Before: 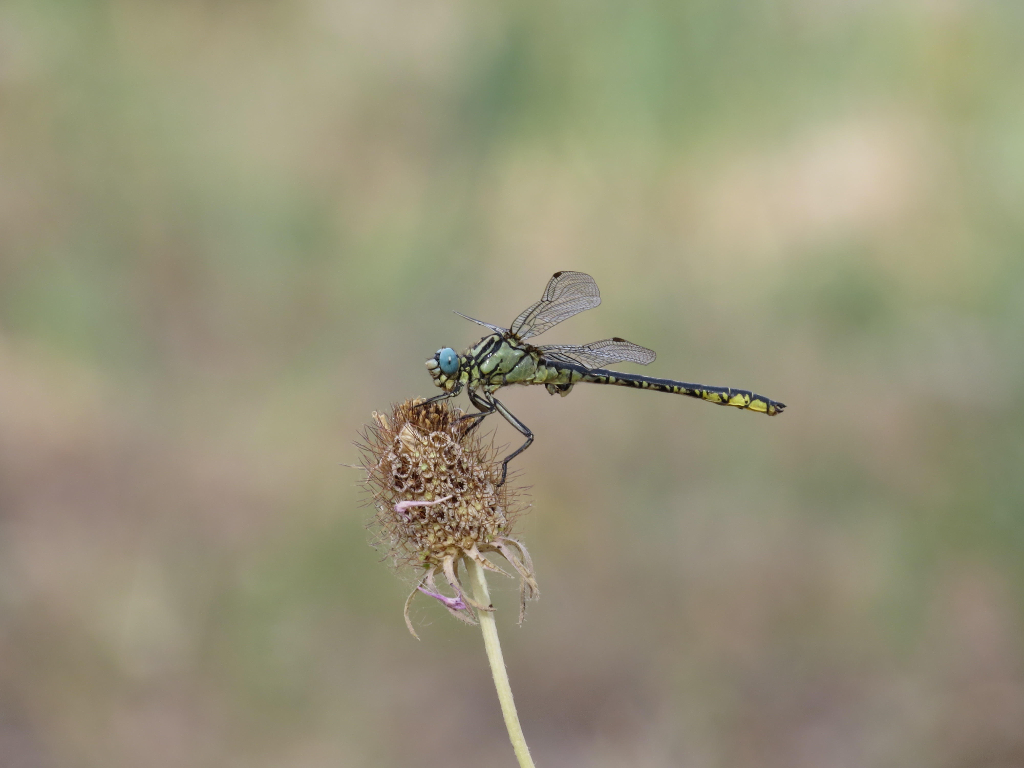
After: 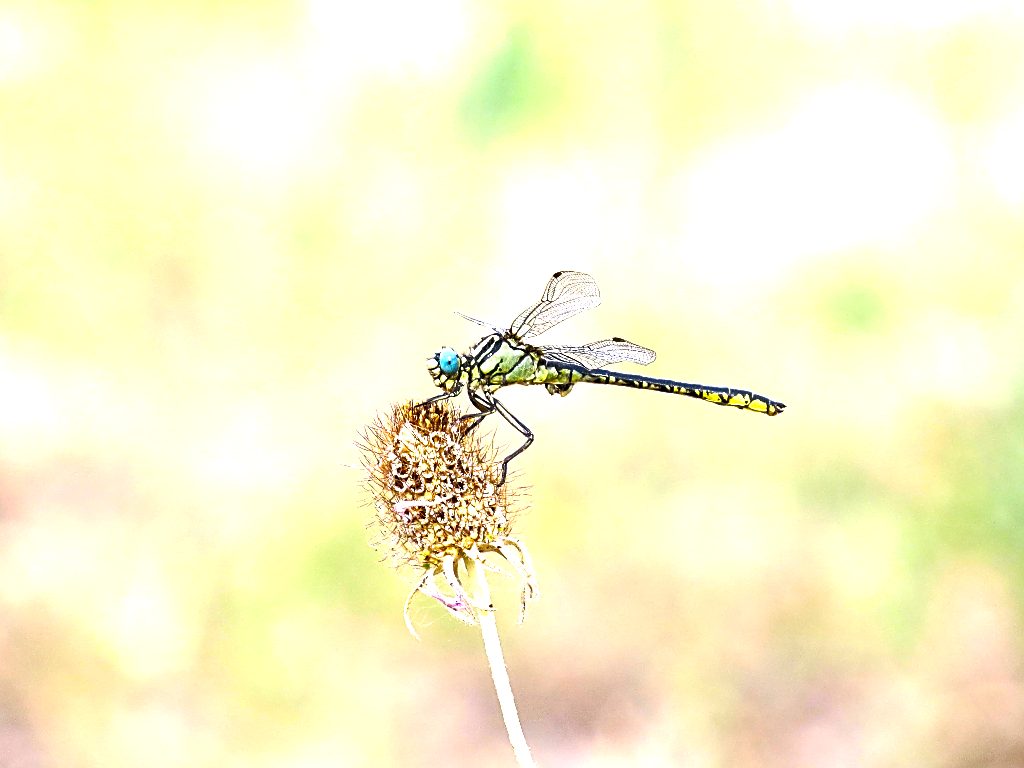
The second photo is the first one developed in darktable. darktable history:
sharpen: on, module defaults
tone equalizer: on, module defaults
contrast brightness saturation: contrast 0.085, saturation 0.266
color balance rgb: perceptual saturation grading › global saturation 25.747%, perceptual saturation grading › highlights -50.568%, perceptual saturation grading › shadows 30%, perceptual brilliance grading › global brilliance 29.373%, perceptual brilliance grading › highlights 50.402%, perceptual brilliance grading › mid-tones 49.134%, perceptual brilliance grading › shadows -21.171%
